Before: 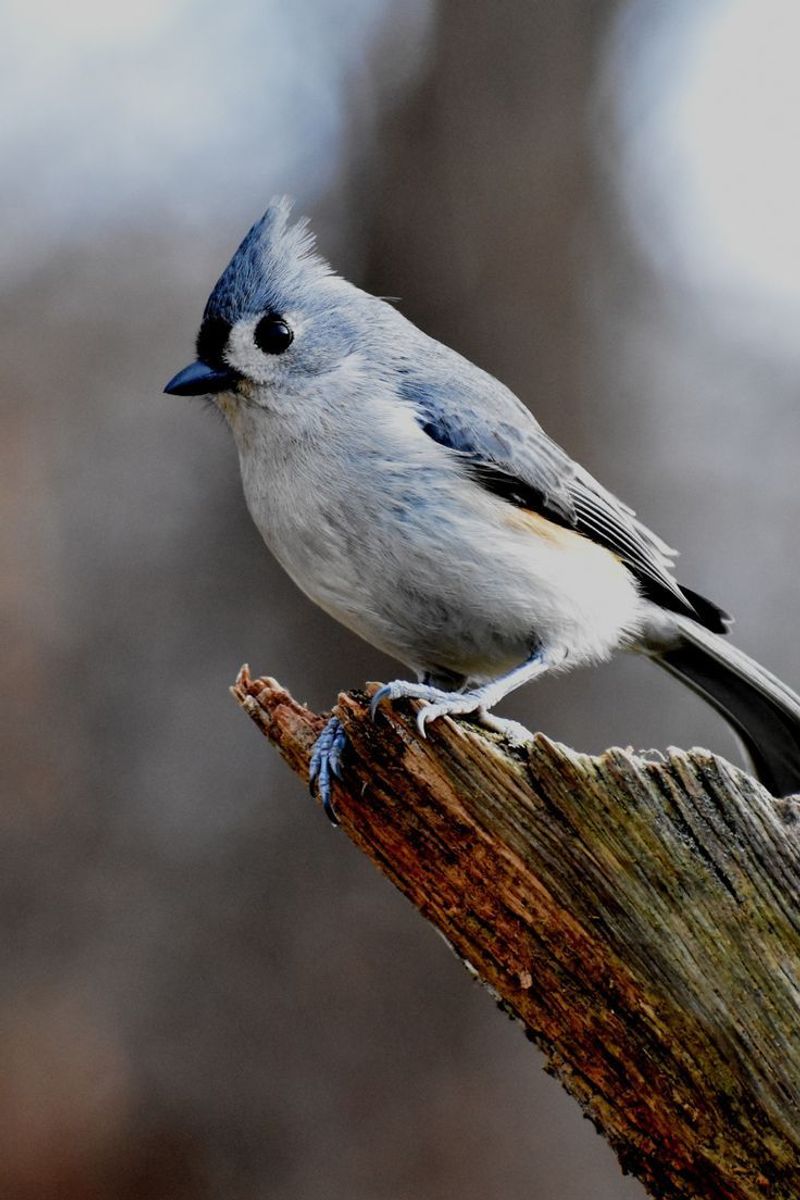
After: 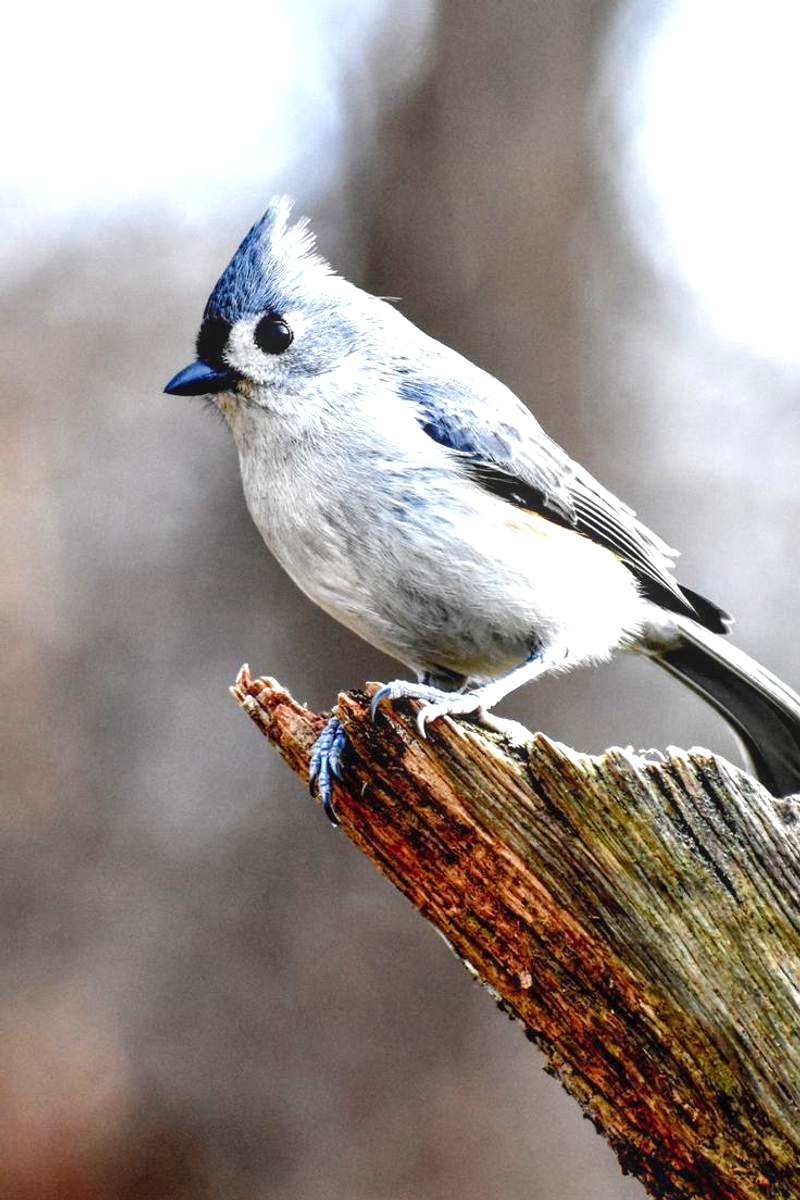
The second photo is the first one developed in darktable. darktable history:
exposure: black level correction -0.002, exposure 1.333 EV, compensate exposure bias true, compensate highlight preservation false
local contrast: on, module defaults
color balance rgb: perceptual saturation grading › global saturation 0.516%, perceptual saturation grading › highlights -25.807%, perceptual saturation grading › shadows 29.734%
